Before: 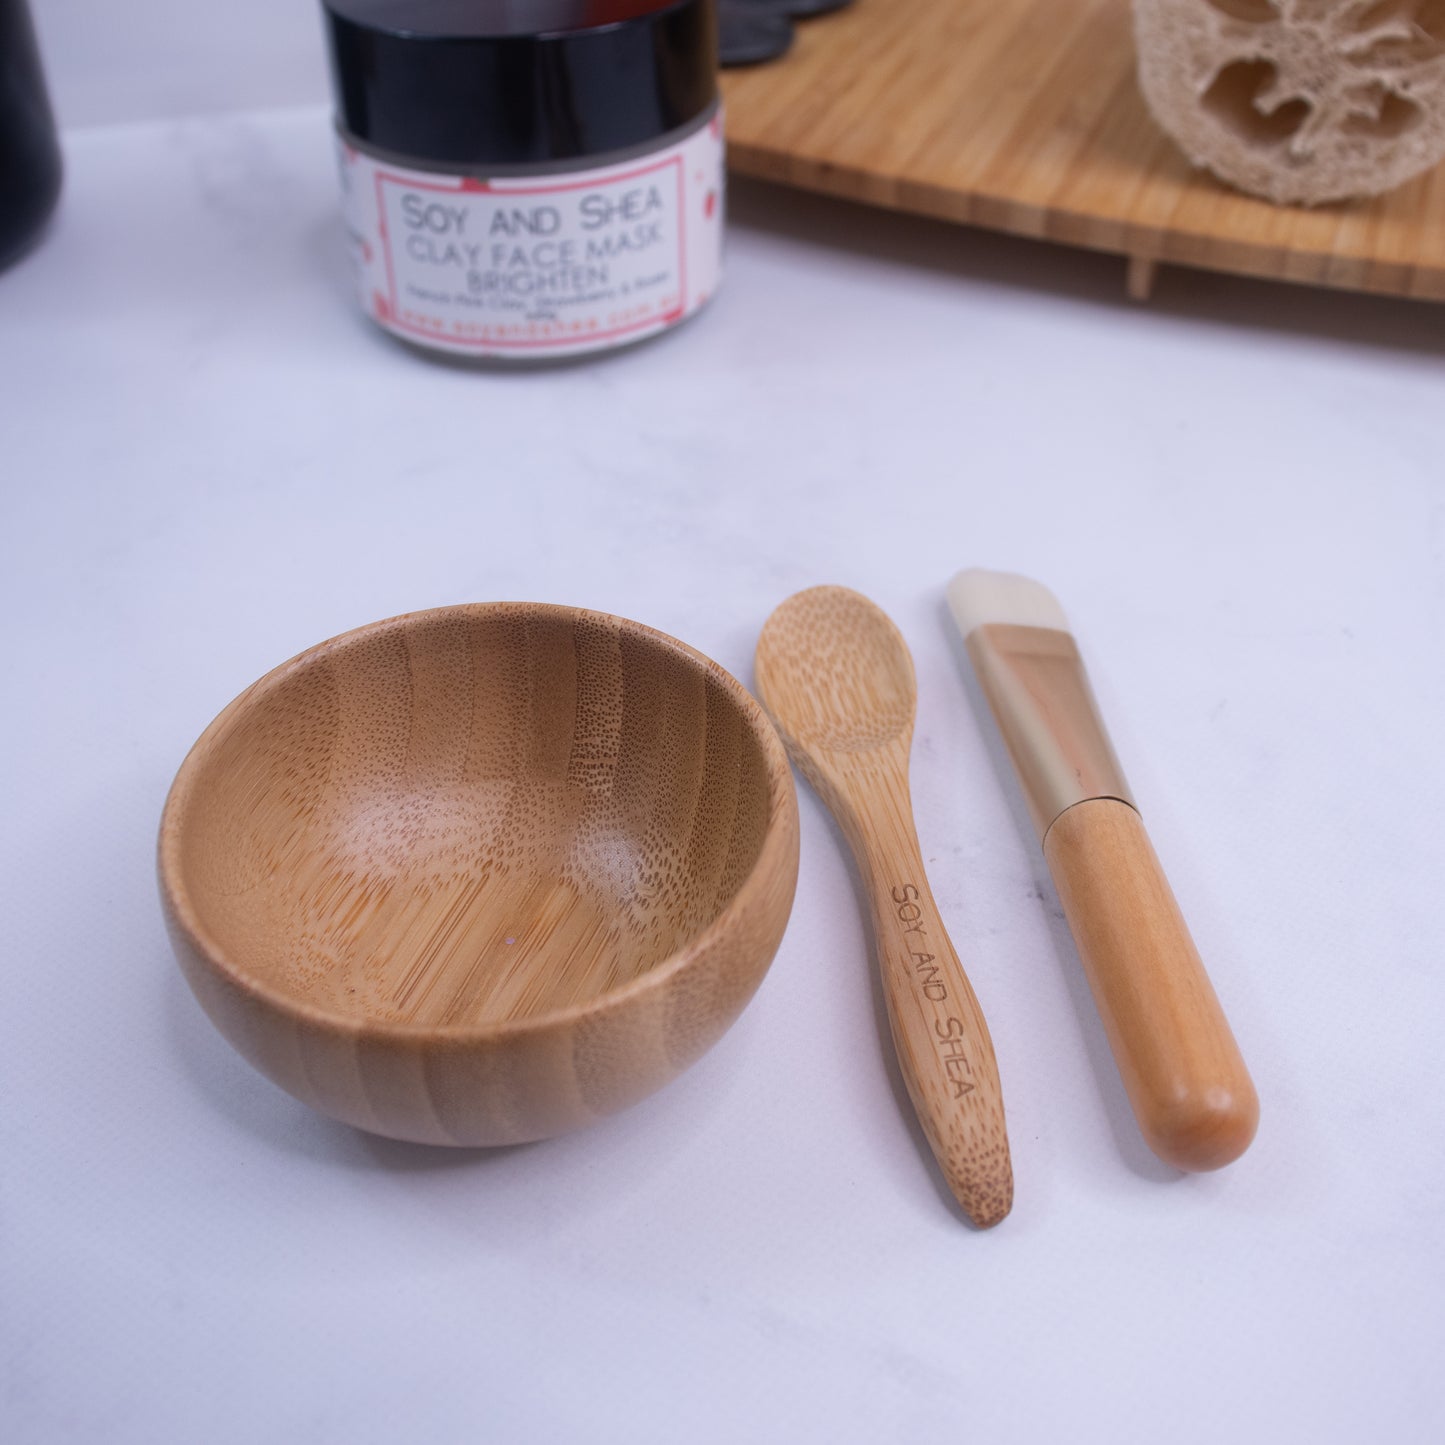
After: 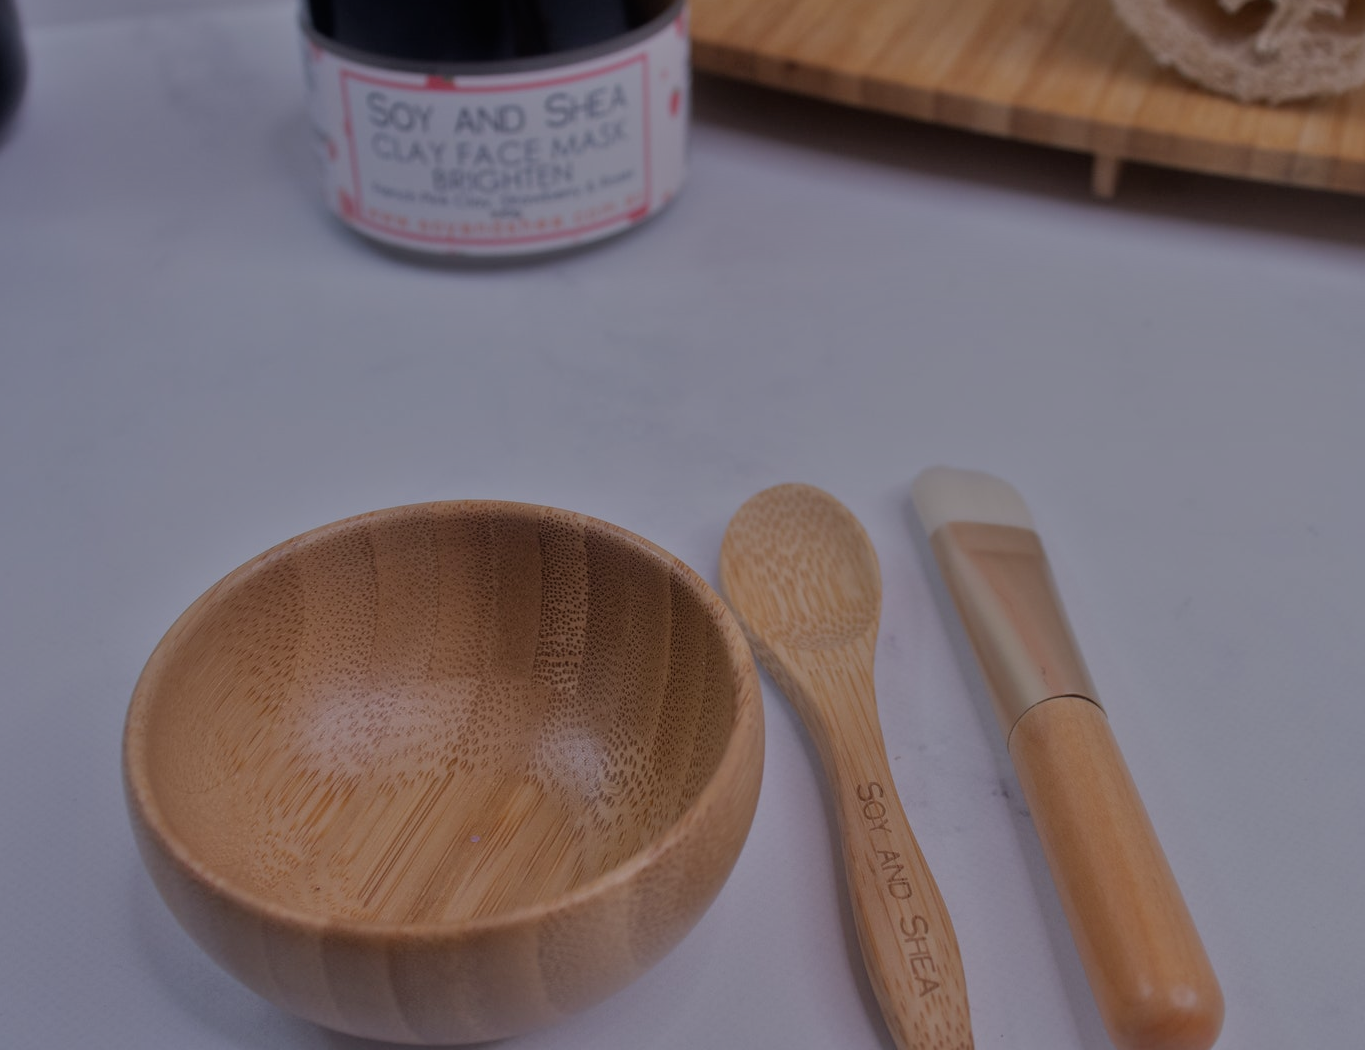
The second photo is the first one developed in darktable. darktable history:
crop: left 2.485%, top 7.101%, right 3.026%, bottom 20.204%
tone equalizer: -7 EV 0.16 EV, -6 EV 0.572 EV, -5 EV 1.15 EV, -4 EV 1.32 EV, -3 EV 1.14 EV, -2 EV 0.6 EV, -1 EV 0.16 EV
exposure: exposure -1.984 EV, compensate highlight preservation false
